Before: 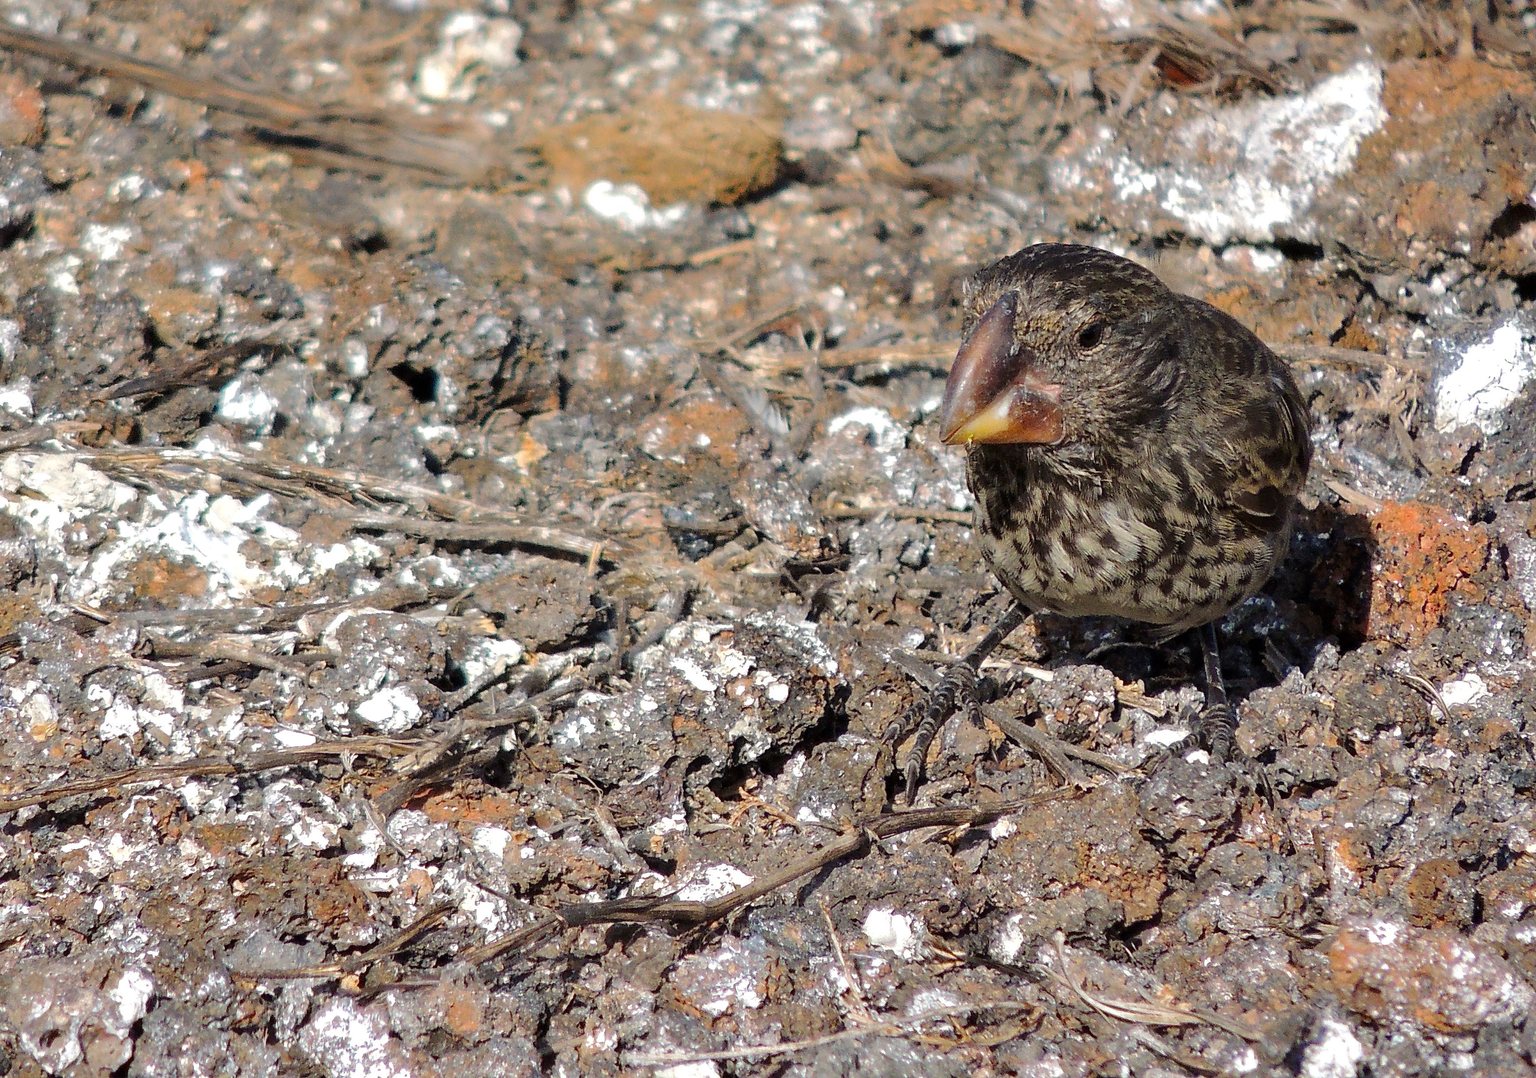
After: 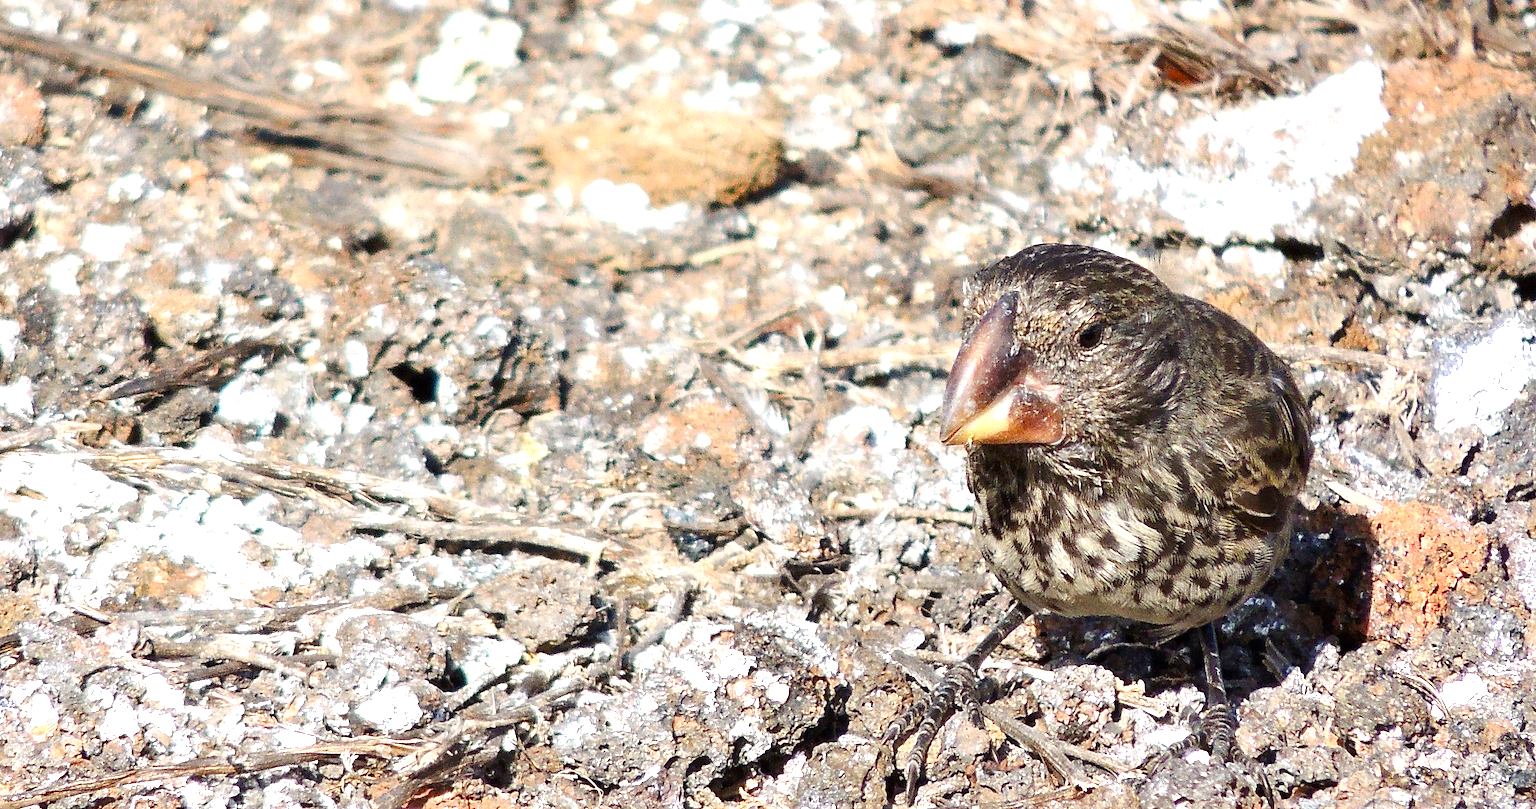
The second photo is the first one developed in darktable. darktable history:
color balance rgb: shadows lift › luminance -10.072%, perceptual saturation grading › global saturation 20%, perceptual saturation grading › highlights -50.172%, perceptual saturation grading › shadows 30.46%, global vibrance 5.174%, contrast 3.584%
tone equalizer: mask exposure compensation -0.501 EV
exposure: black level correction 0, exposure 1.097 EV, compensate highlight preservation false
crop: bottom 24.86%
